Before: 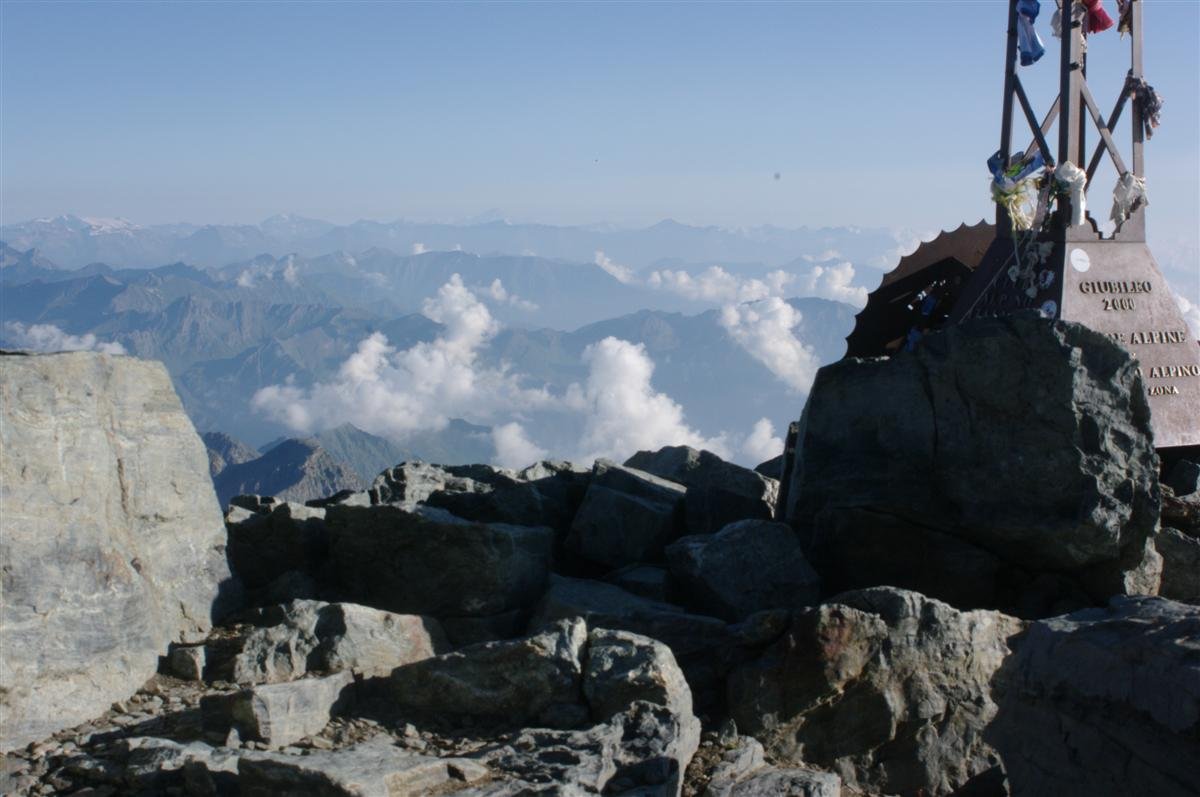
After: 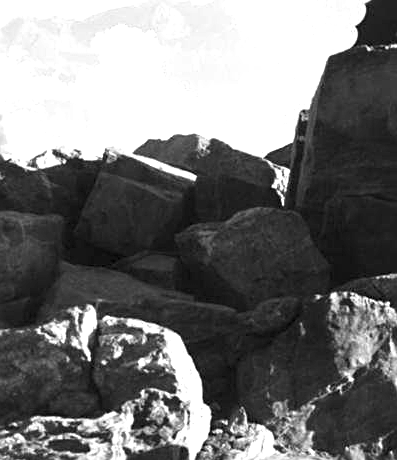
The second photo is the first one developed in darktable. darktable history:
crop: left 40.878%, top 39.176%, right 25.993%, bottom 3.081%
exposure: black level correction 0, exposure 1.379 EV, compensate exposure bias true, compensate highlight preservation false
monochrome: on, module defaults
sharpen: on, module defaults
